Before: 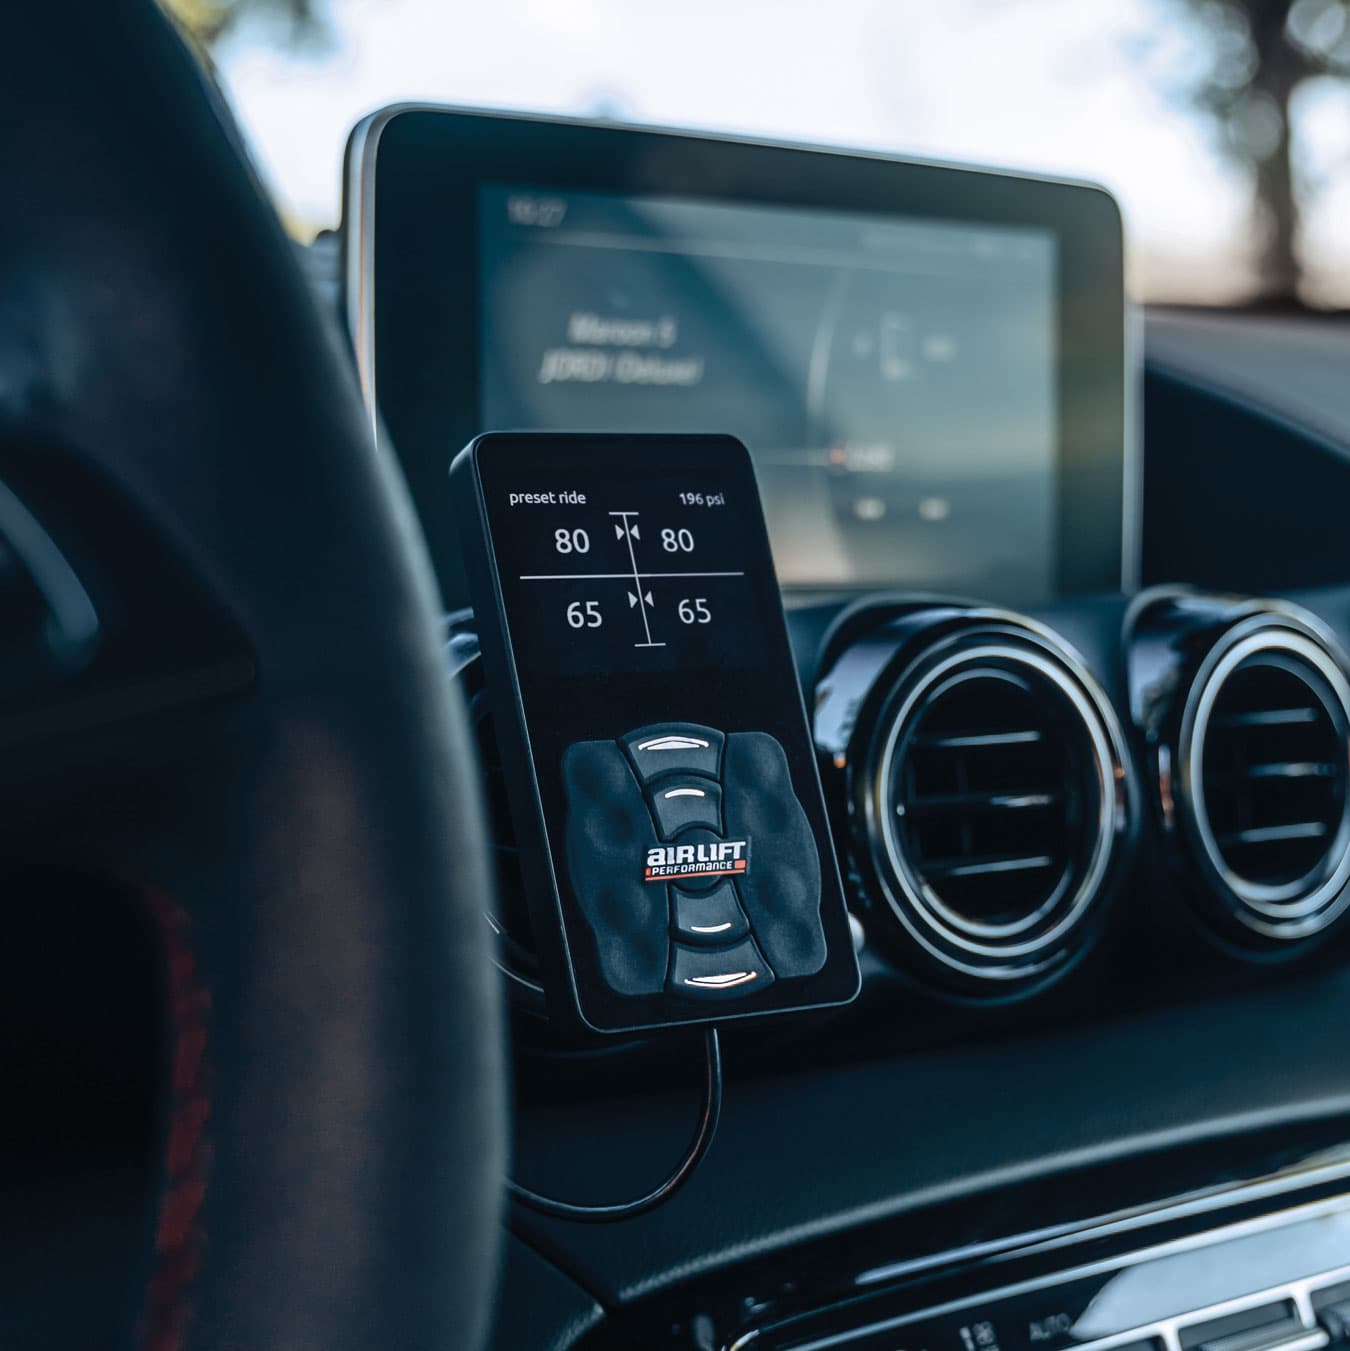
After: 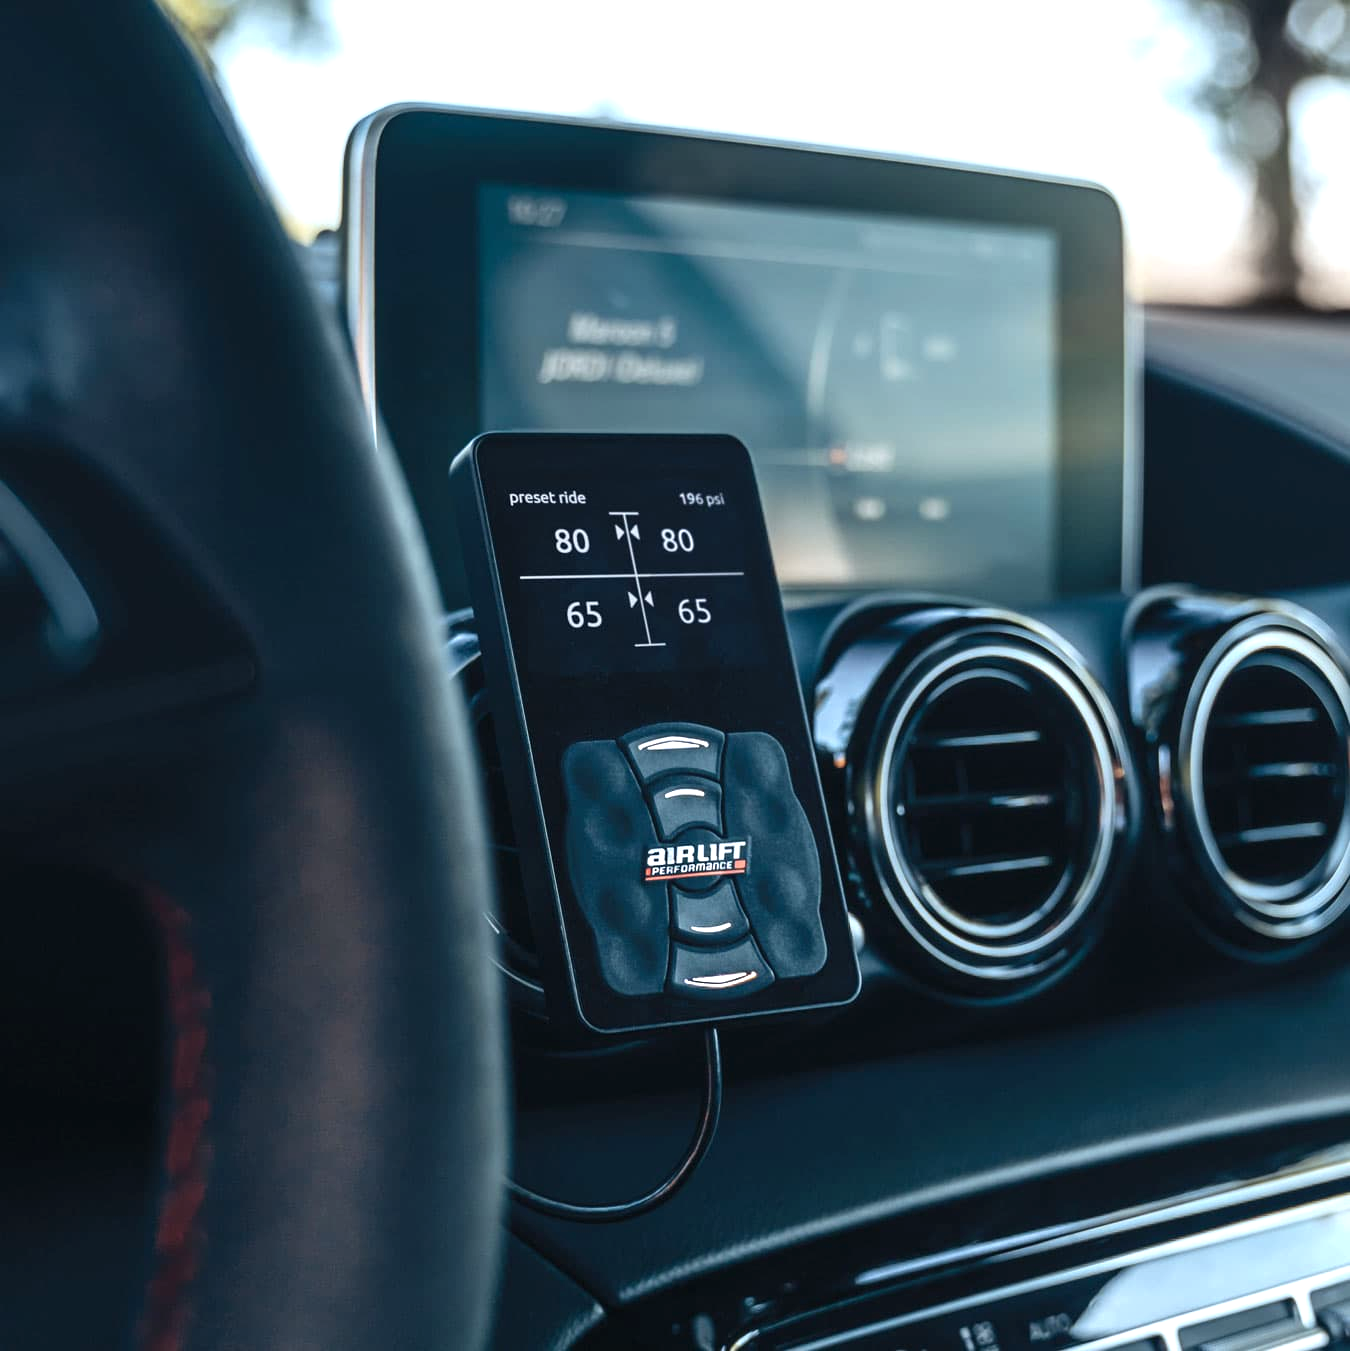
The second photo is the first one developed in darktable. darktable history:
exposure: exposure 0.608 EV, compensate highlight preservation false
